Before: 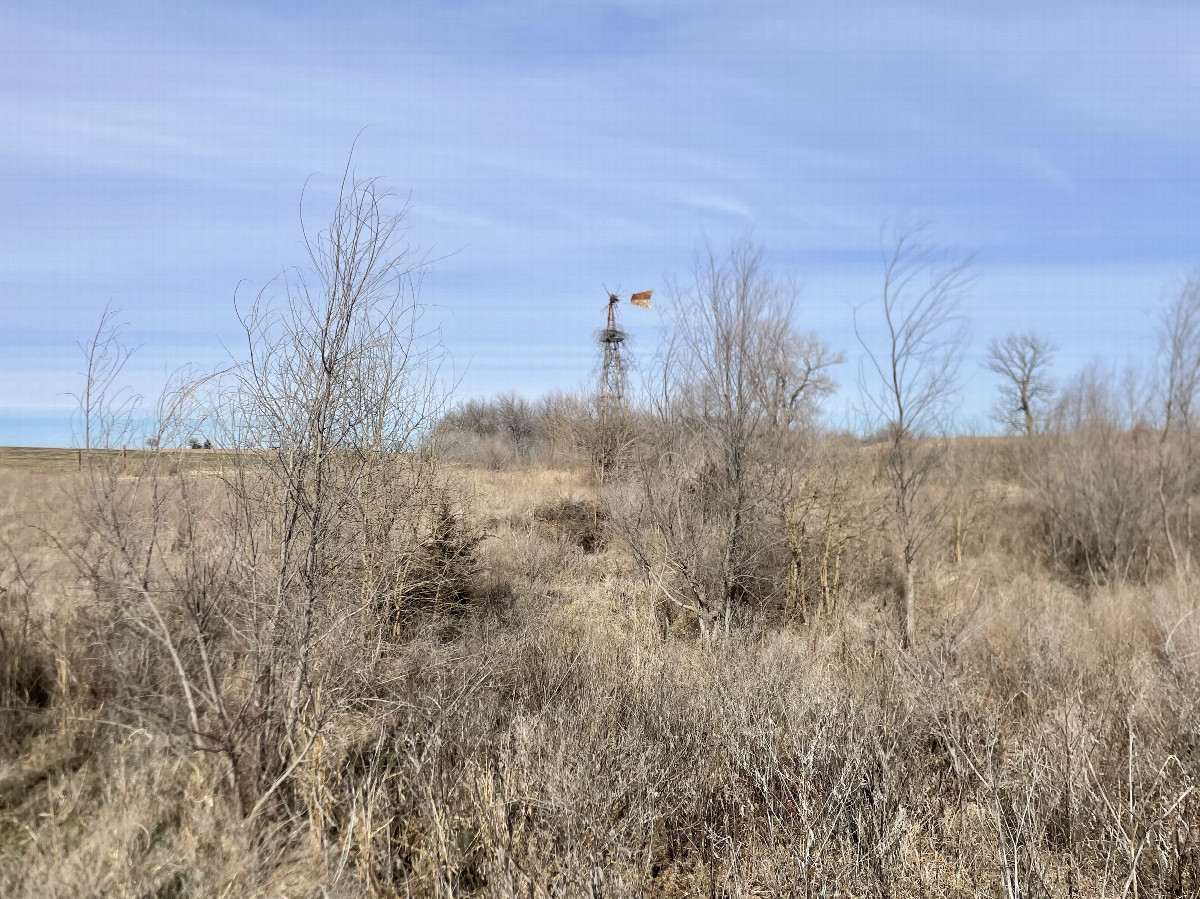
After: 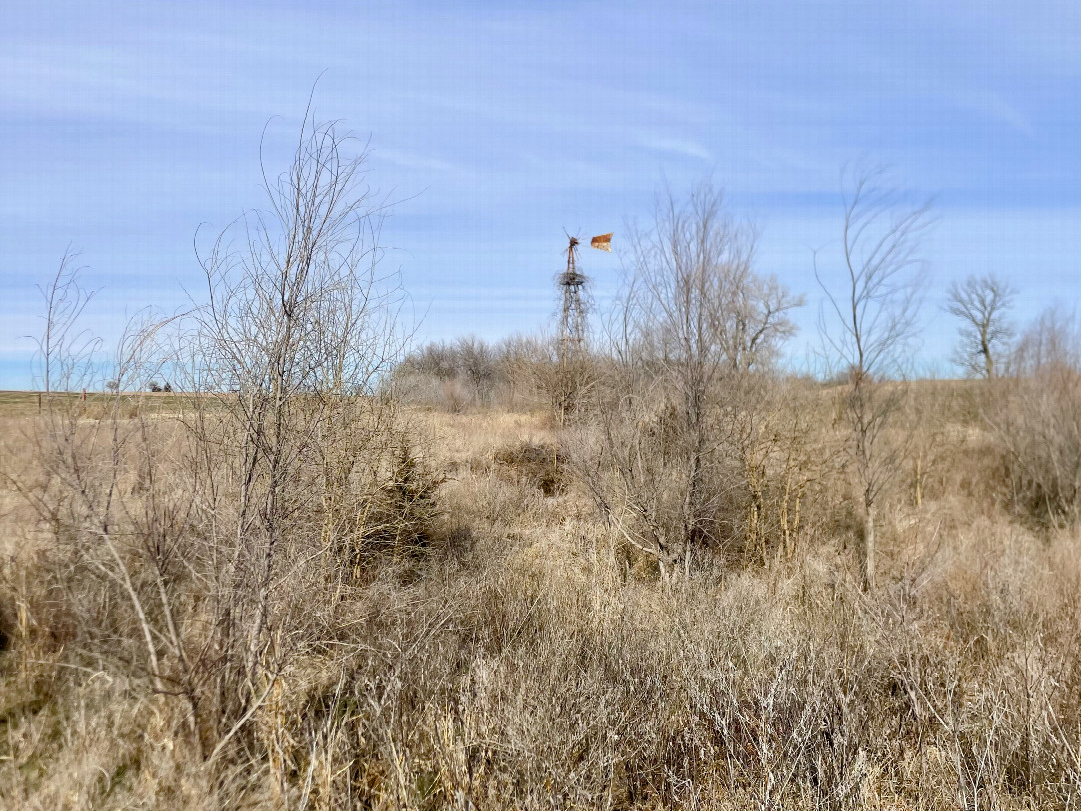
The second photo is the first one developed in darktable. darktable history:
crop: left 3.391%, top 6.386%, right 6.472%, bottom 3.32%
color balance rgb: linear chroma grading › global chroma 8.729%, perceptual saturation grading › global saturation 45.126%, perceptual saturation grading › highlights -50.015%, perceptual saturation grading › shadows 30.292%
